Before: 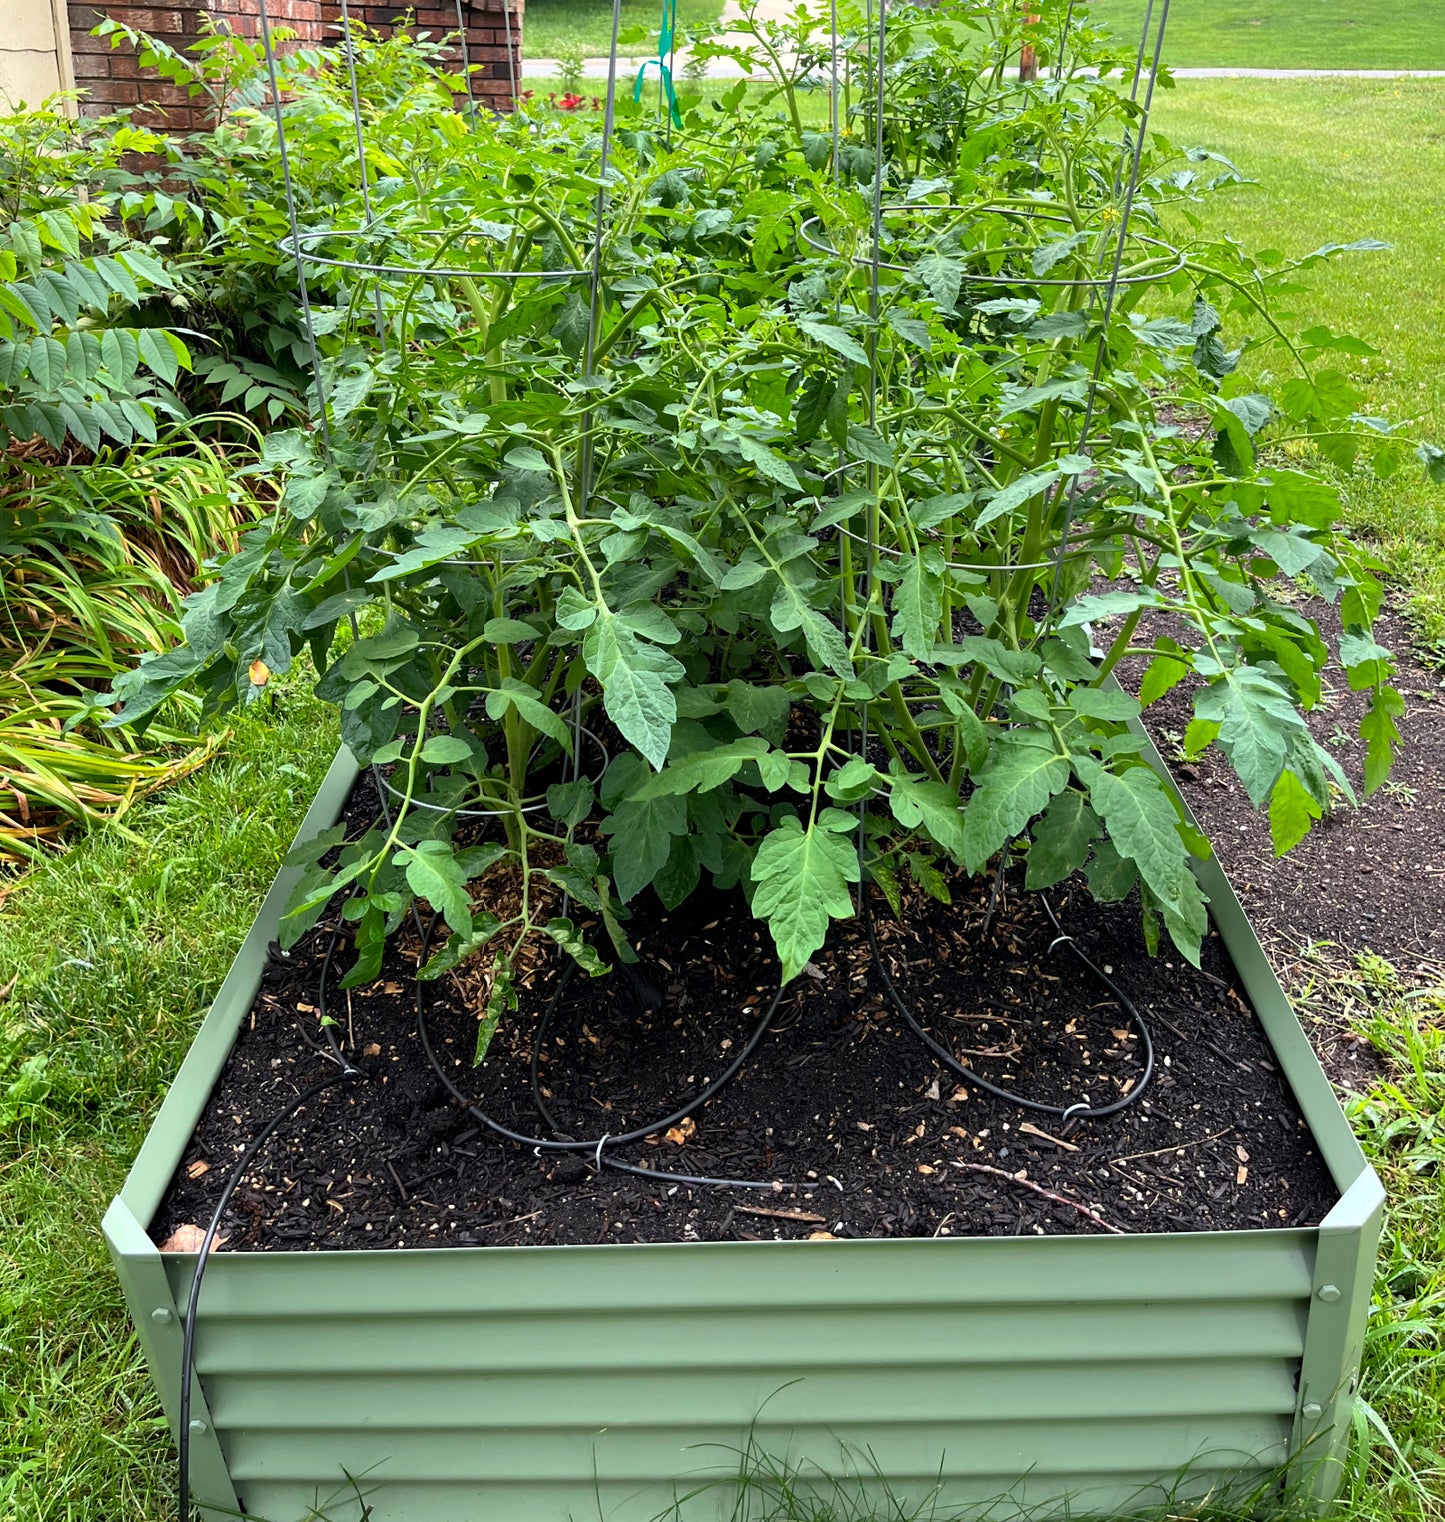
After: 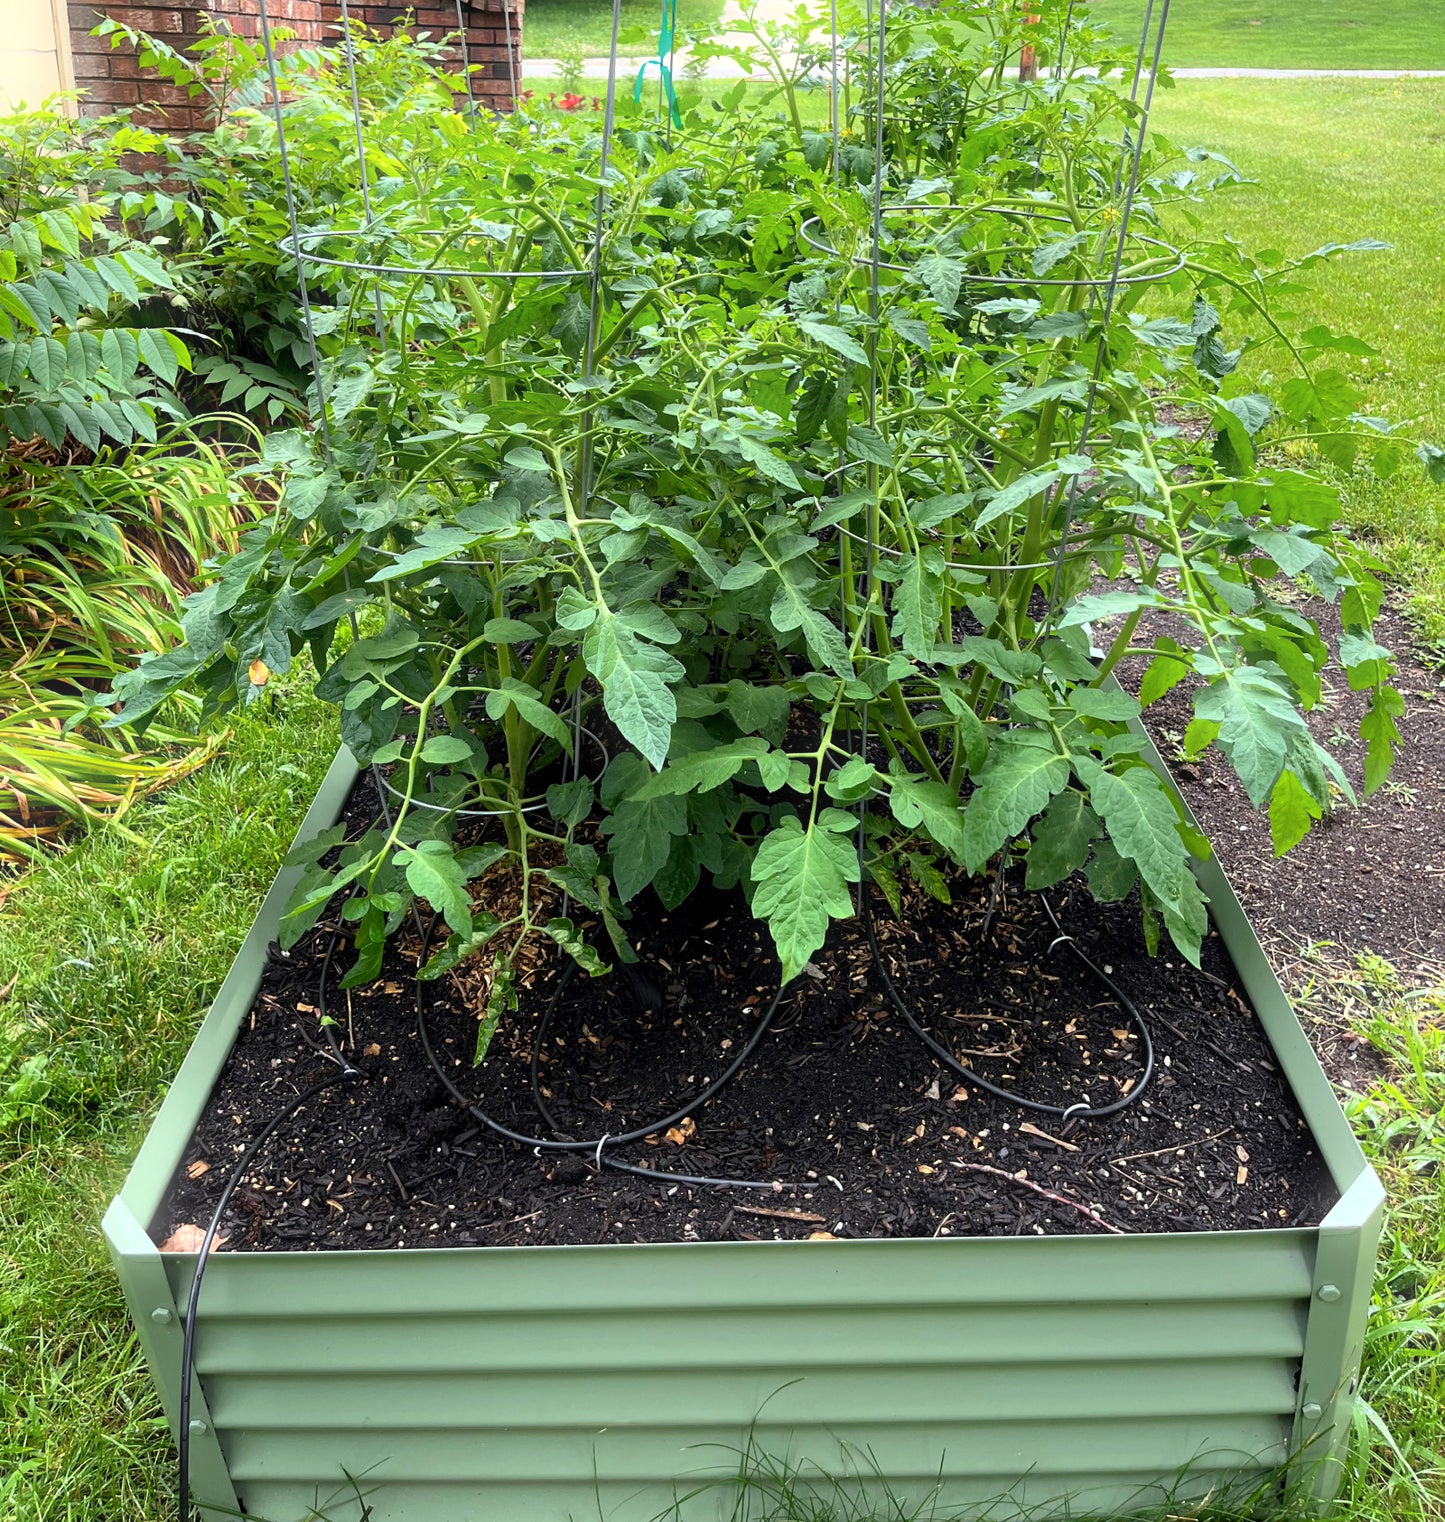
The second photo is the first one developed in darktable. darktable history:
color correction: saturation 0.99
bloom: size 5%, threshold 95%, strength 15%
